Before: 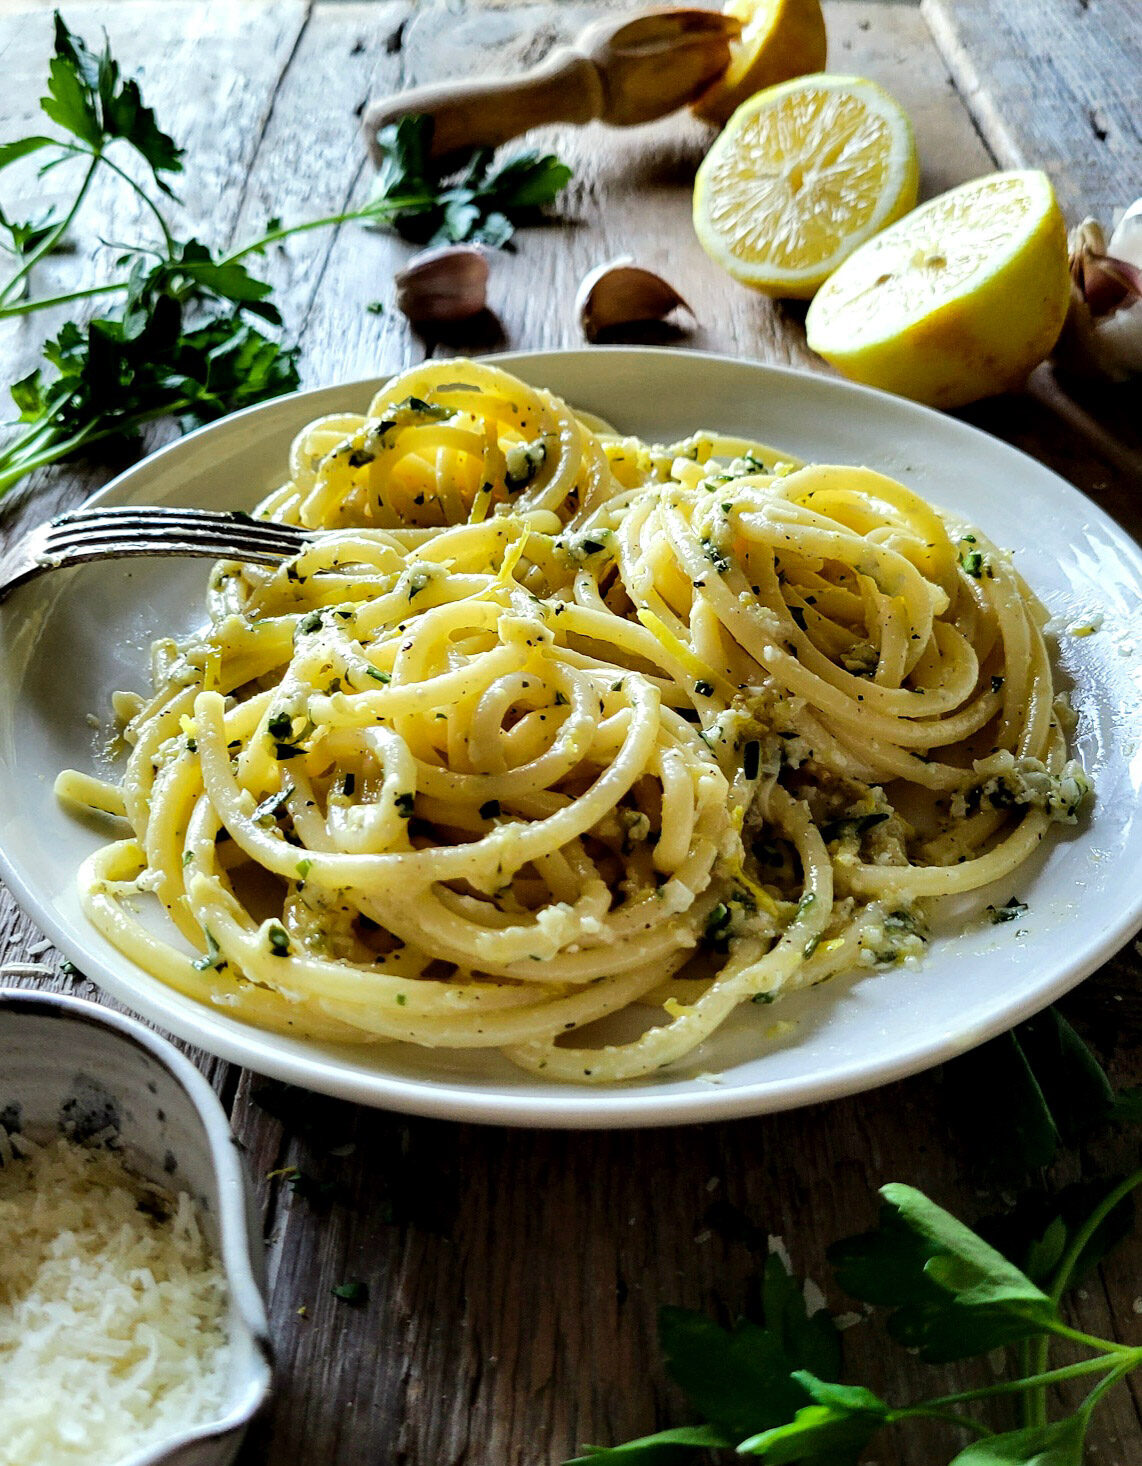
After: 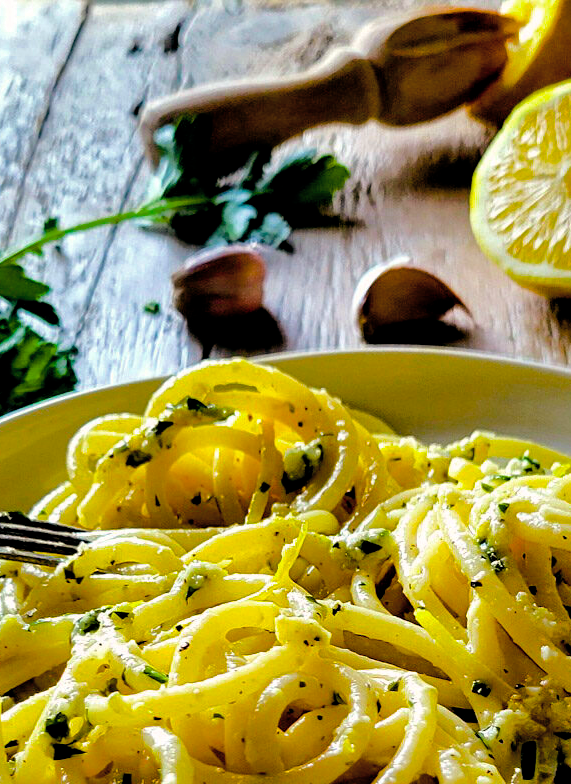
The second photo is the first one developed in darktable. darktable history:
crop: left 19.556%, right 30.401%, bottom 46.458%
color balance: lift [0.998, 0.998, 1.001, 1.002], gamma [0.995, 1.025, 0.992, 0.975], gain [0.995, 1.02, 0.997, 0.98]
shadows and highlights: shadows 40, highlights -60
levels: mode automatic, black 0.023%, white 99.97%, levels [0.062, 0.494, 0.925]
color balance rgb: linear chroma grading › global chroma 9%, perceptual saturation grading › global saturation 36%, perceptual saturation grading › shadows 35%, perceptual brilliance grading › global brilliance 15%, perceptual brilliance grading › shadows -35%, global vibrance 15%
filmic rgb: hardness 4.17
white balance: emerald 1
